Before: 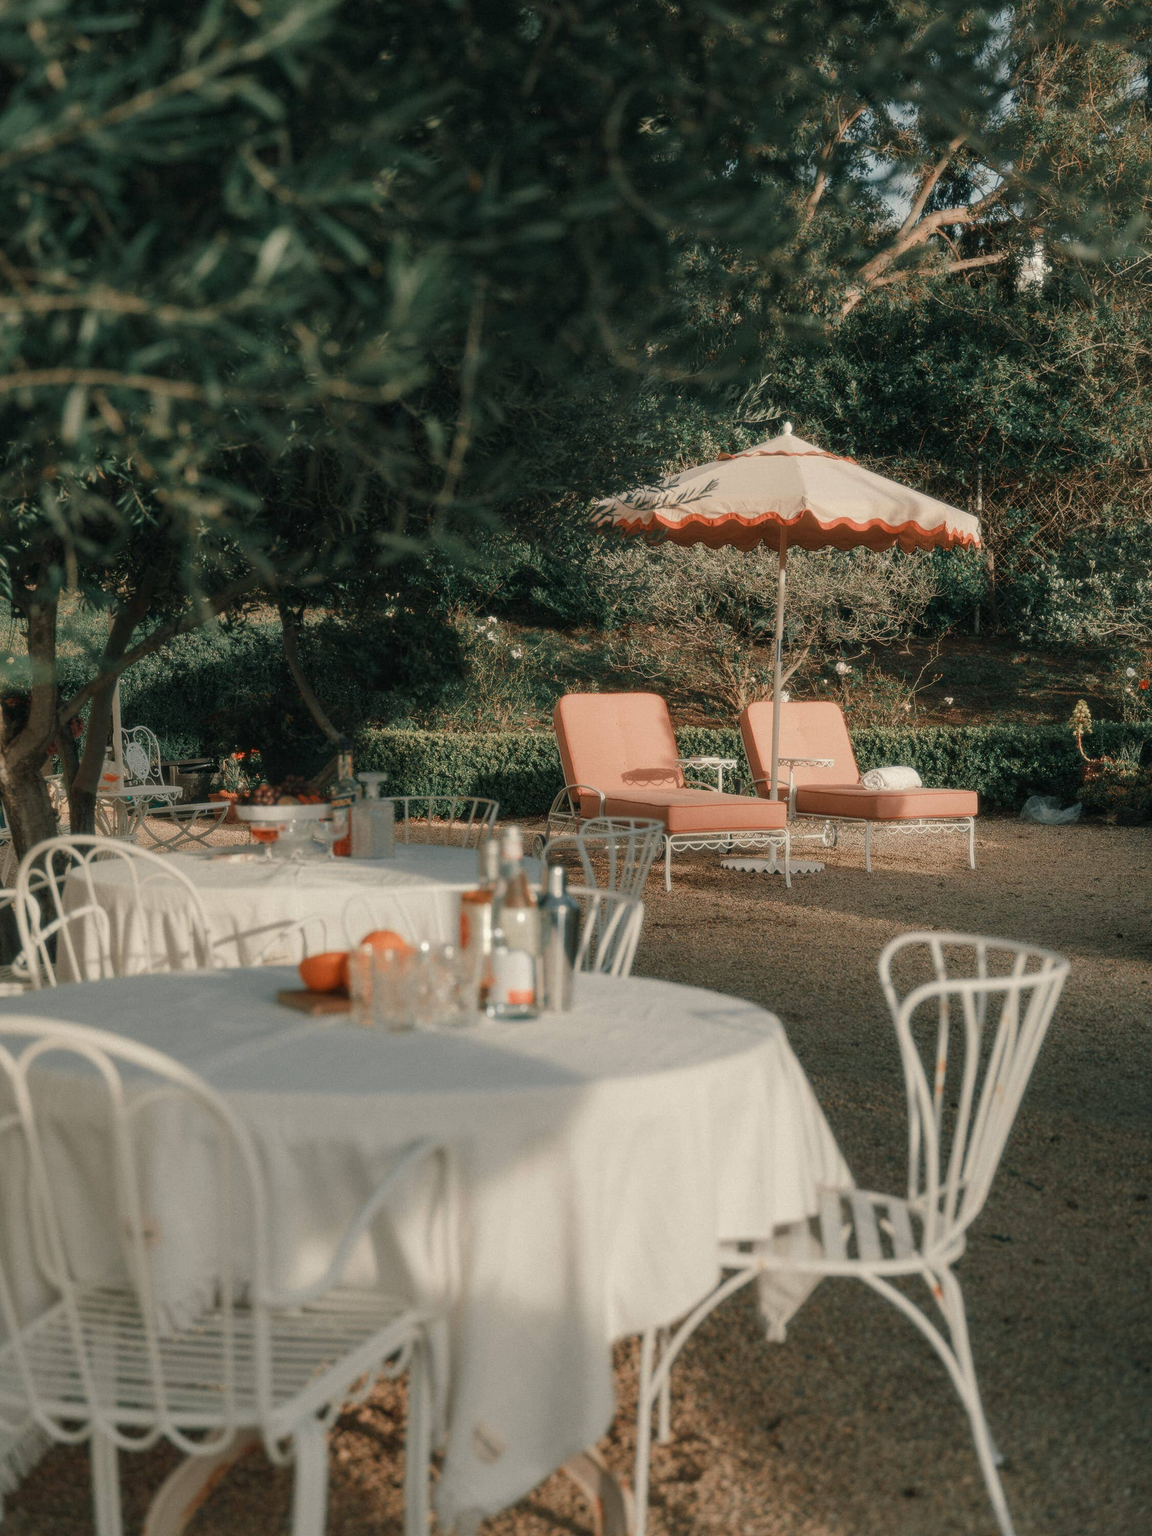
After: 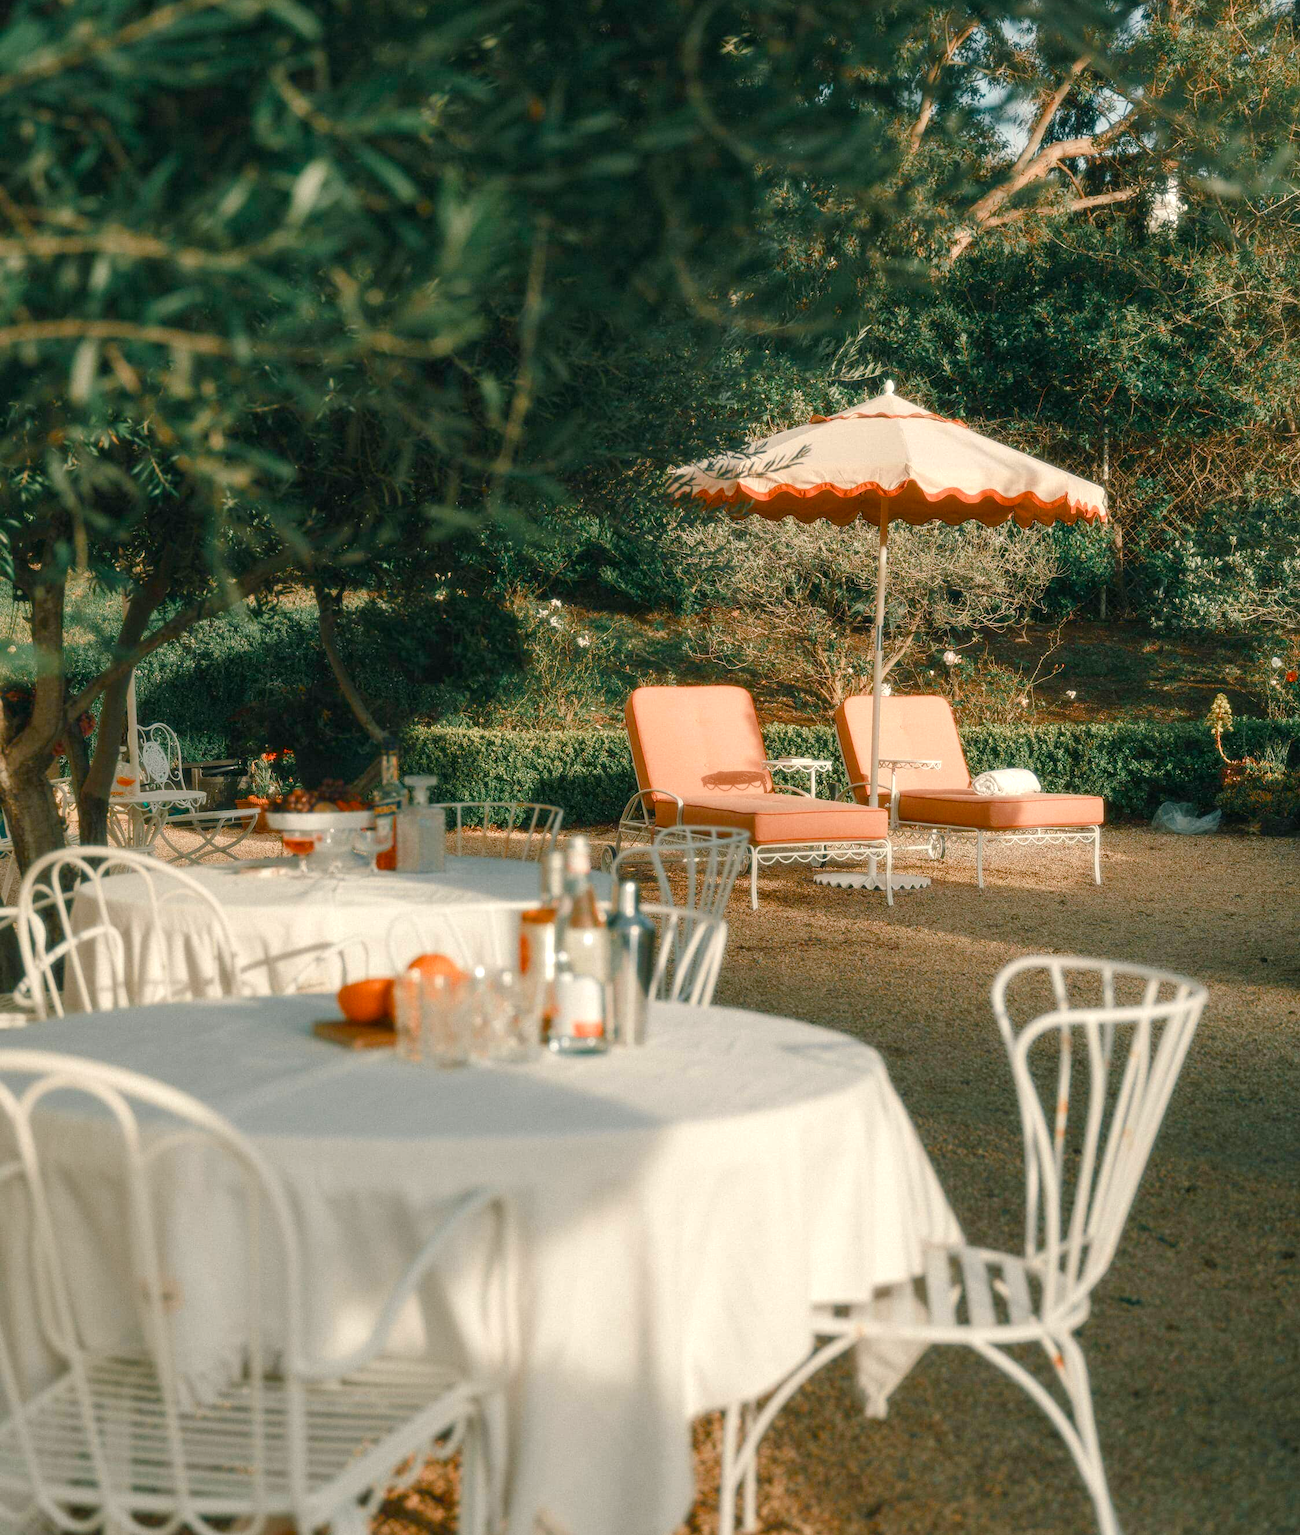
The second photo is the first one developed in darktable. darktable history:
exposure: exposure 0.558 EV, compensate highlight preservation false
color balance rgb: global offset › hue 169.86°, perceptual saturation grading › global saturation 34.997%, perceptual saturation grading › highlights -25.358%, perceptual saturation grading › shadows 49.945%
crop and rotate: top 5.581%, bottom 5.794%
